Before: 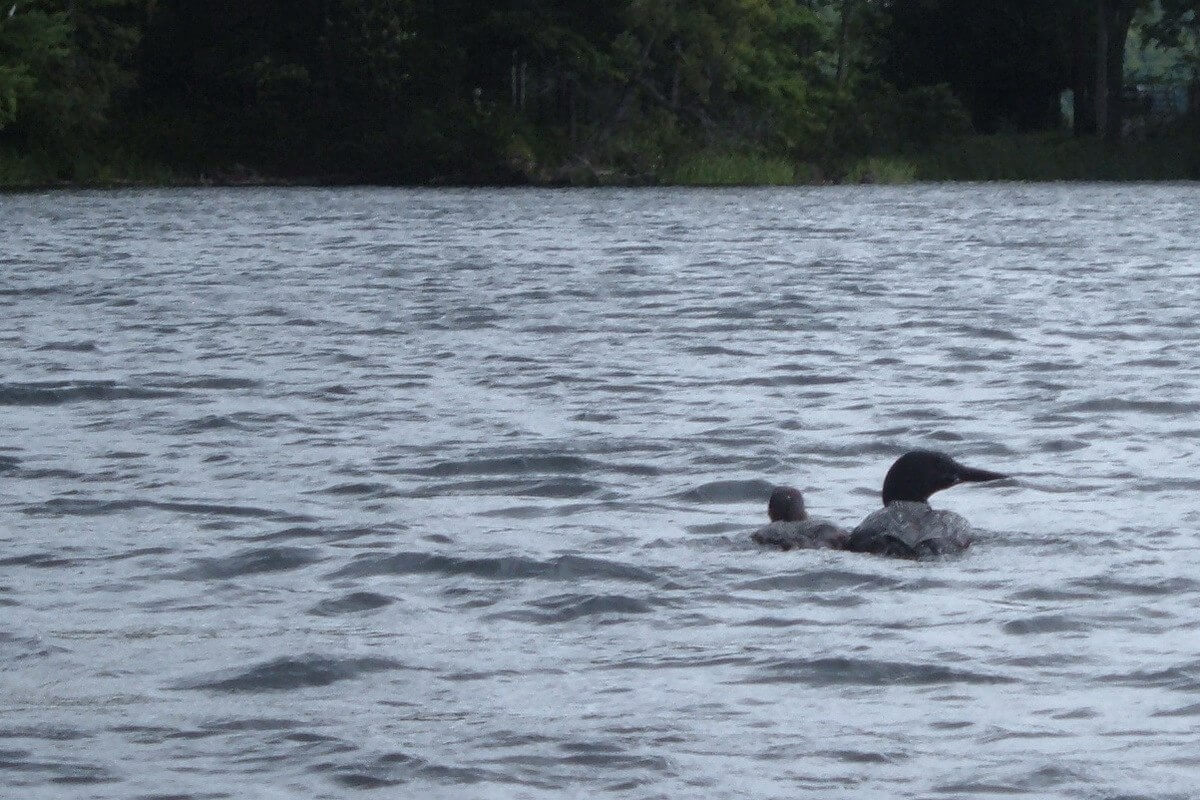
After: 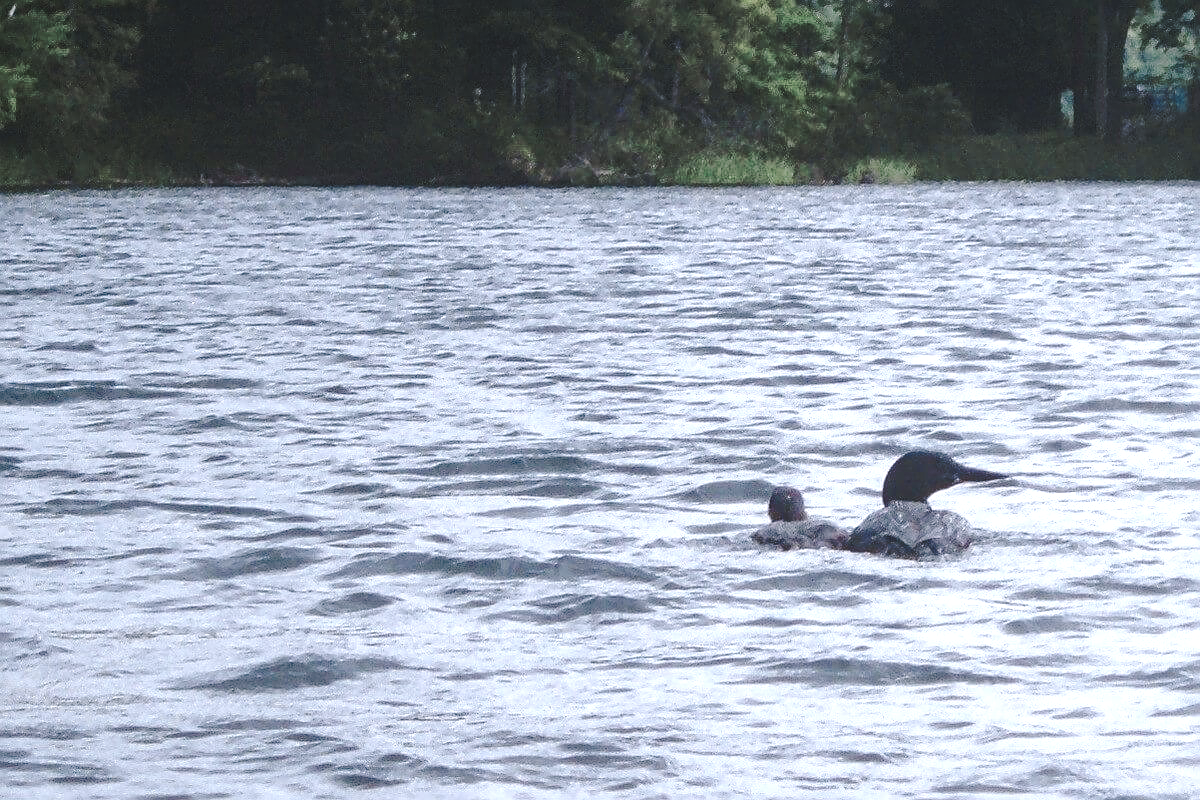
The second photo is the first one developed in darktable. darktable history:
color balance rgb: shadows lift › luminance -10.03%, shadows lift › chroma 0.85%, shadows lift › hue 114°, highlights gain › chroma 2.04%, highlights gain › hue 293.13°, global offset › luminance 0.265%, global offset › hue 171.25°, linear chroma grading › global chroma 14.645%, perceptual saturation grading › global saturation 25.743%, perceptual saturation grading › highlights -50.555%, perceptual saturation grading › shadows 30.131%
local contrast: detail 110%
contrast brightness saturation: contrast -0.116
sharpen: on, module defaults
exposure: black level correction 0, exposure 1.477 EV, compensate highlight preservation false
base curve: curves: ch0 [(0, 0) (0.073, 0.04) (0.157, 0.139) (0.492, 0.492) (0.758, 0.758) (1, 1)], preserve colors none
color zones: curves: ch0 [(0.25, 0.667) (0.758, 0.368)]; ch1 [(0.215, 0.245) (0.761, 0.373)]; ch2 [(0.247, 0.554) (0.761, 0.436)]
